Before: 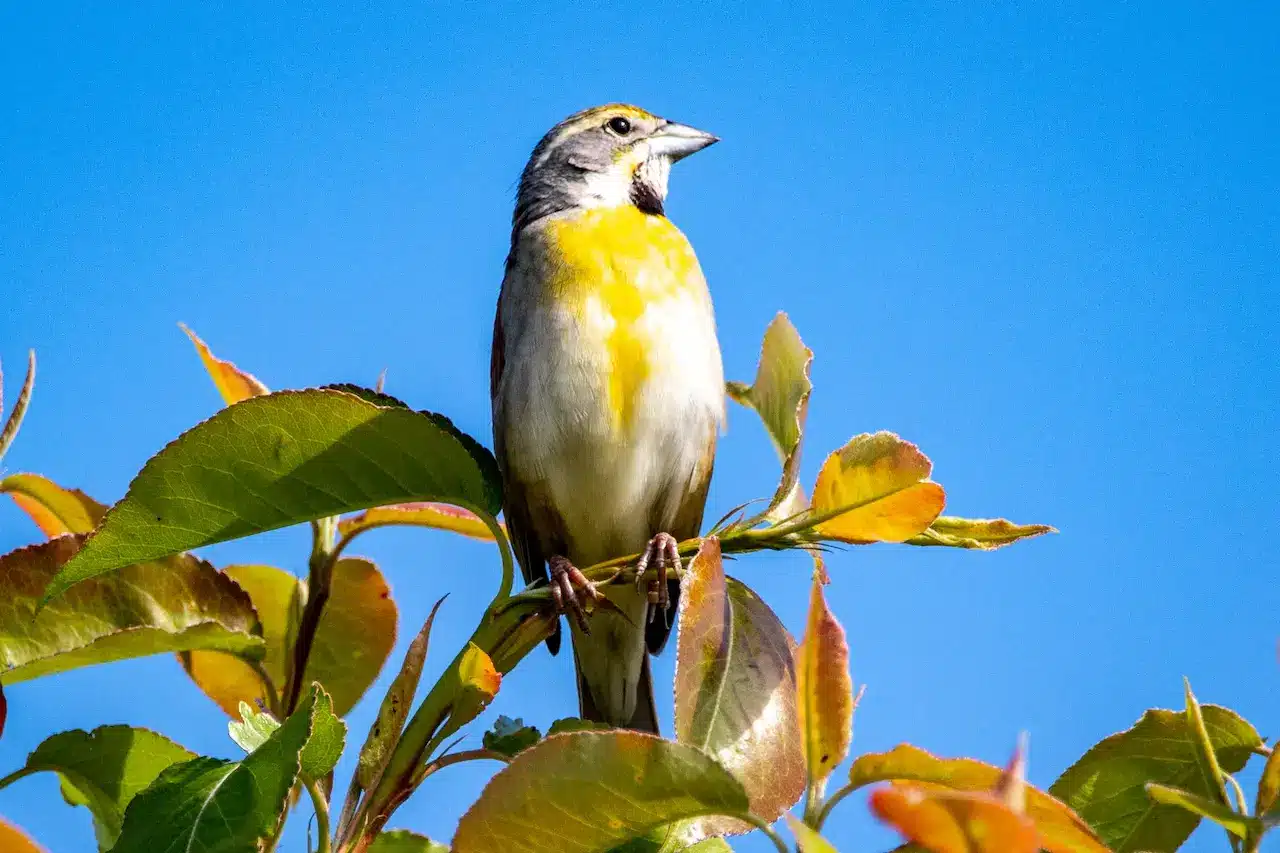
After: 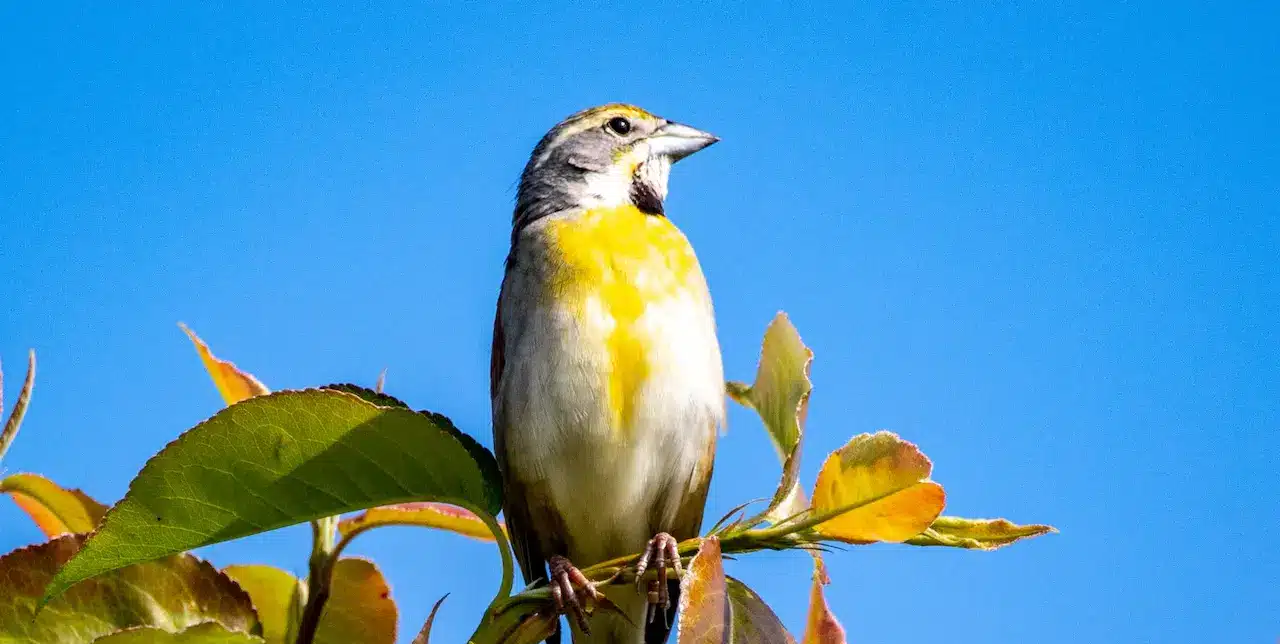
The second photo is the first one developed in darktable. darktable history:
crop: bottom 24.392%
